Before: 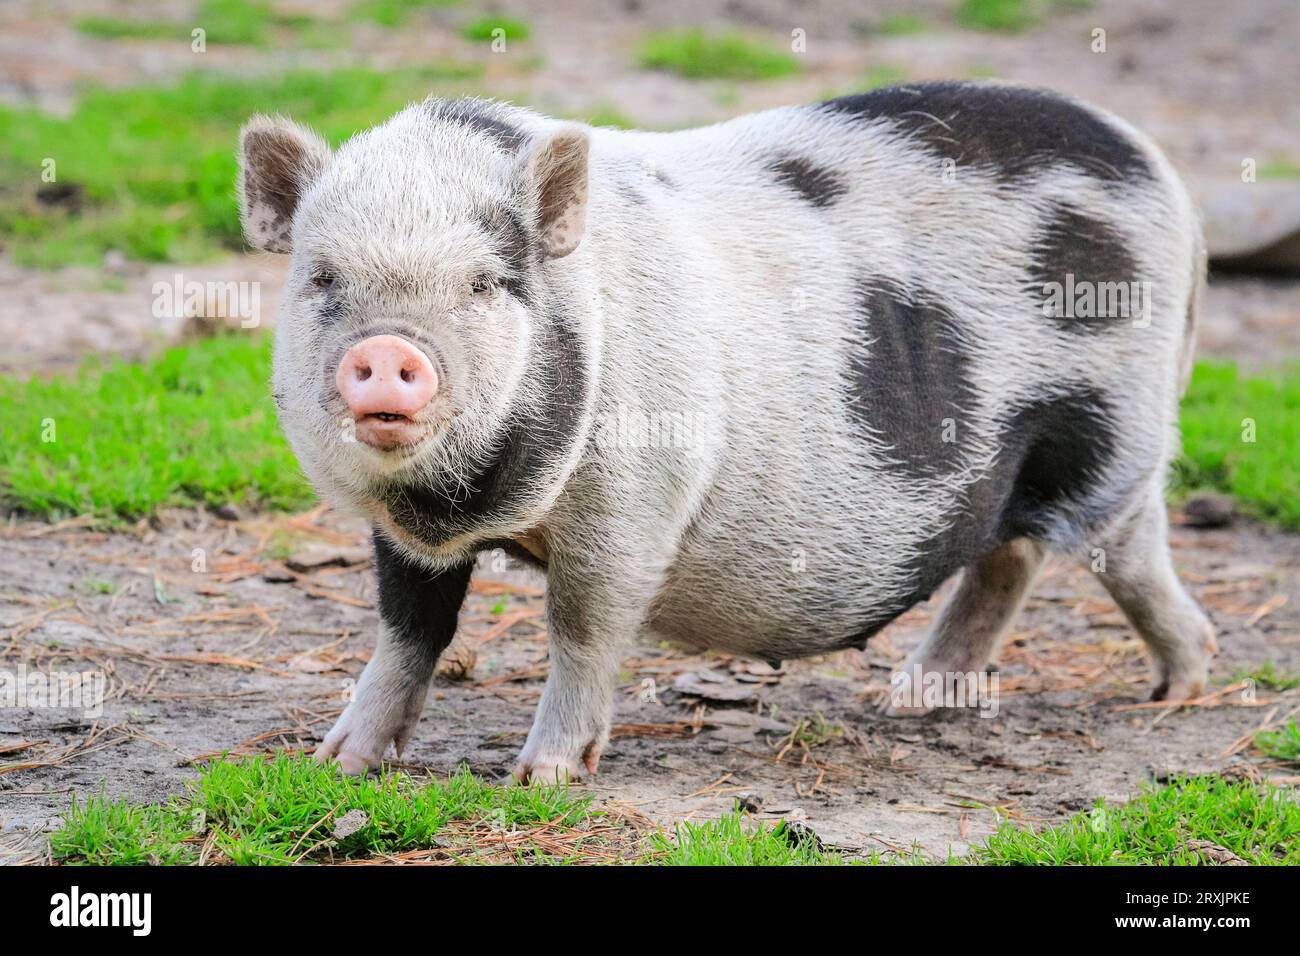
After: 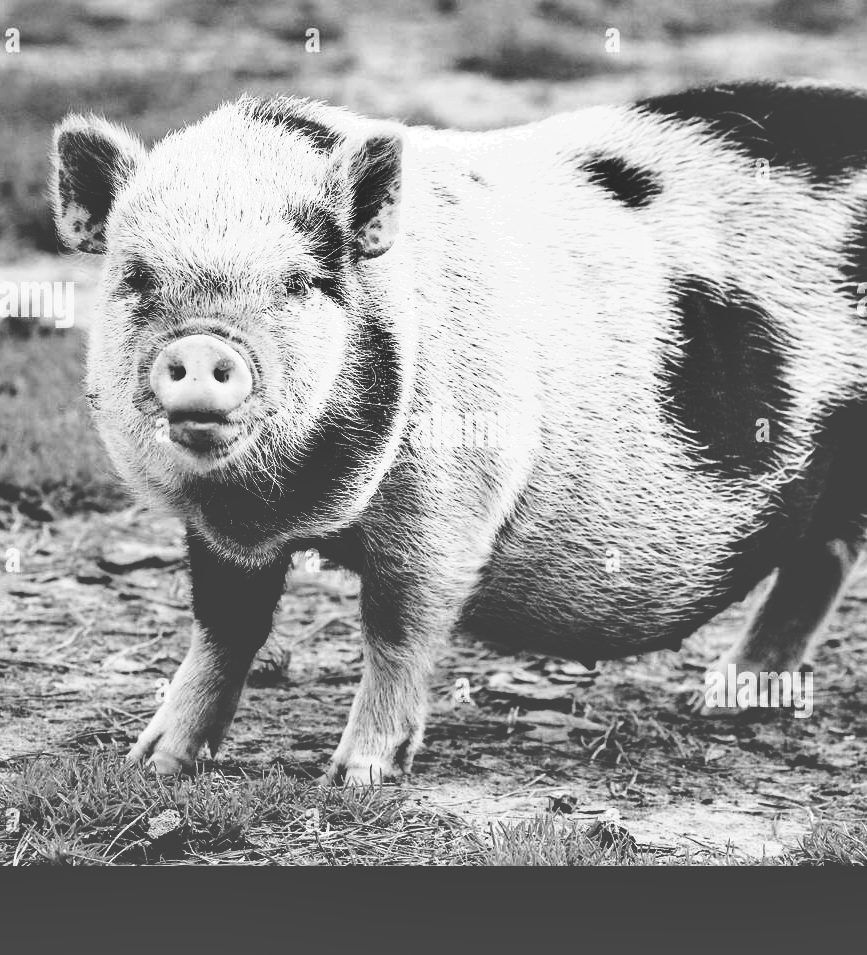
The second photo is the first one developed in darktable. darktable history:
color calibration: output gray [0.21, 0.42, 0.37, 0], illuminant same as pipeline (D50), x 0.345, y 0.359, temperature 4999.64 K
shadows and highlights: soften with gaussian
tone curve: curves: ch0 [(0, 0.012) (0.093, 0.11) (0.345, 0.425) (0.457, 0.562) (0.628, 0.738) (0.839, 0.909) (0.998, 0.978)]; ch1 [(0, 0) (0.437, 0.408) (0.472, 0.47) (0.502, 0.497) (0.527, 0.523) (0.568, 0.577) (0.62, 0.66) (0.669, 0.748) (0.859, 0.899) (1, 1)]; ch2 [(0, 0) (0.33, 0.301) (0.421, 0.443) (0.473, 0.498) (0.509, 0.502) (0.535, 0.545) (0.549, 0.576) (0.644, 0.703) (1, 1)], preserve colors none
crop and rotate: left 14.355%, right 18.934%
exposure: black level correction 0.025, exposure 0.185 EV, compensate highlight preservation false
base curve: curves: ch0 [(0, 0.036) (0.083, 0.04) (0.804, 1)], preserve colors none
